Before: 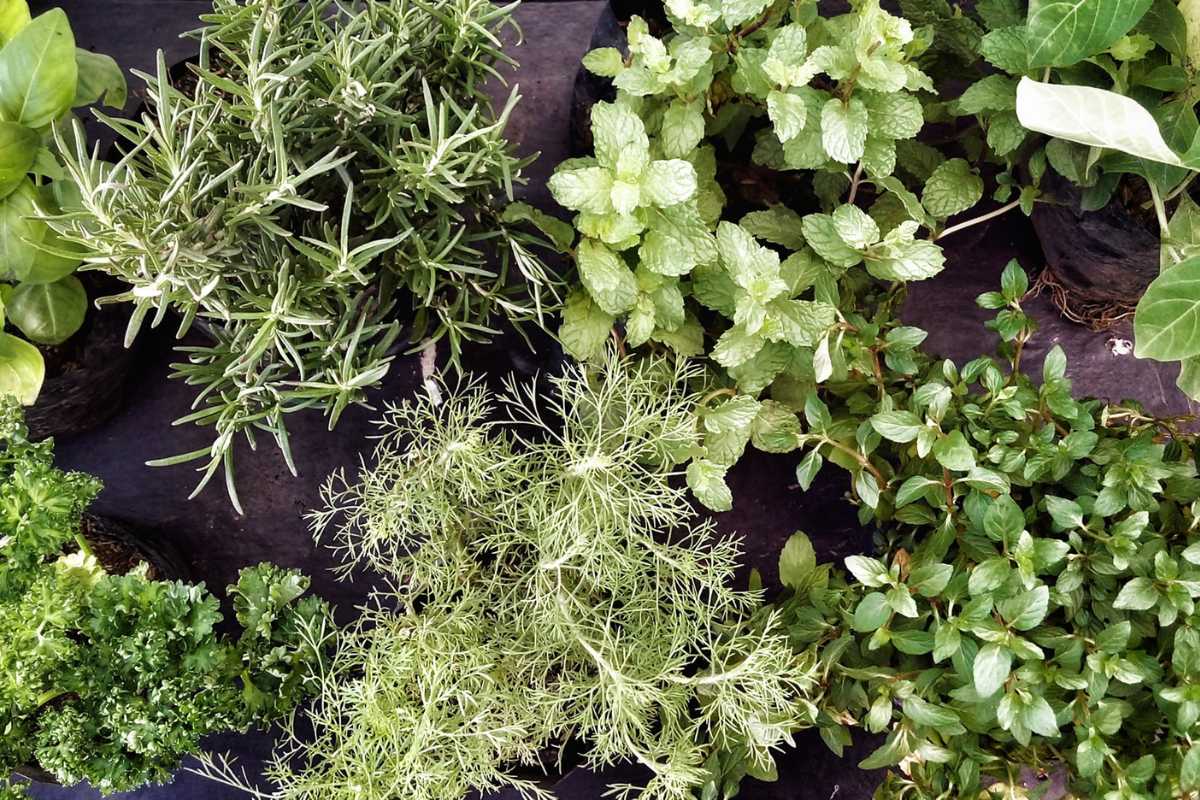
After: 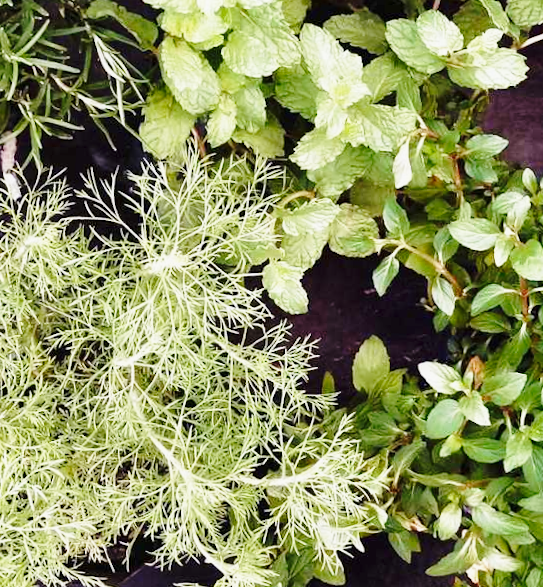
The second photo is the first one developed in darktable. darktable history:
crop: left 35.432%, top 26.233%, right 20.145%, bottom 3.432%
rotate and perspective: rotation 1.72°, automatic cropping off
base curve: curves: ch0 [(0, 0) (0.028, 0.03) (0.121, 0.232) (0.46, 0.748) (0.859, 0.968) (1, 1)], preserve colors none
color balance rgb: perceptual saturation grading › global saturation -0.31%, global vibrance -8%, contrast -13%, saturation formula JzAzBz (2021)
